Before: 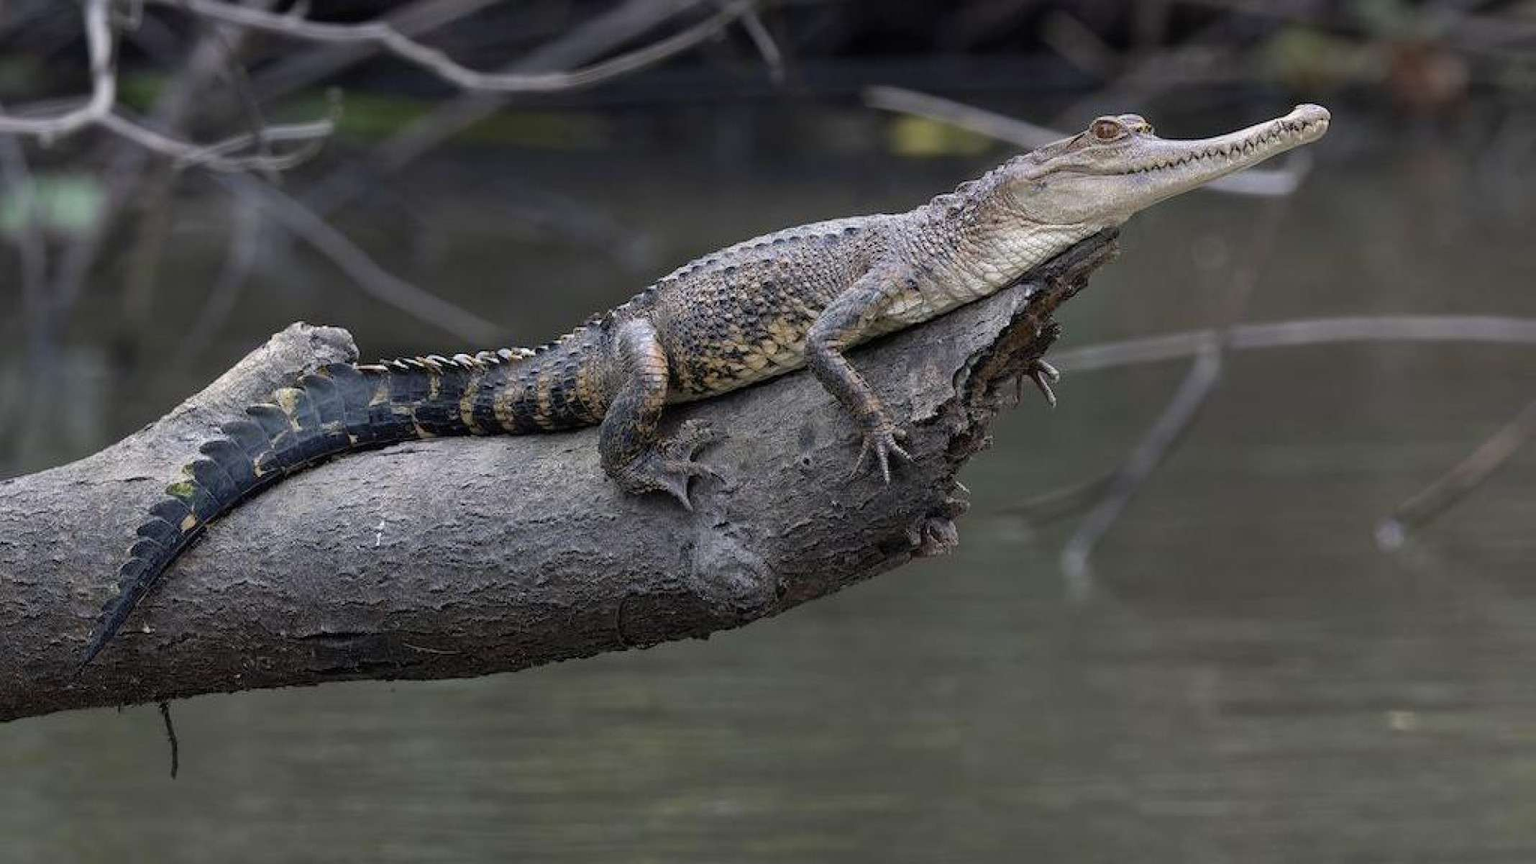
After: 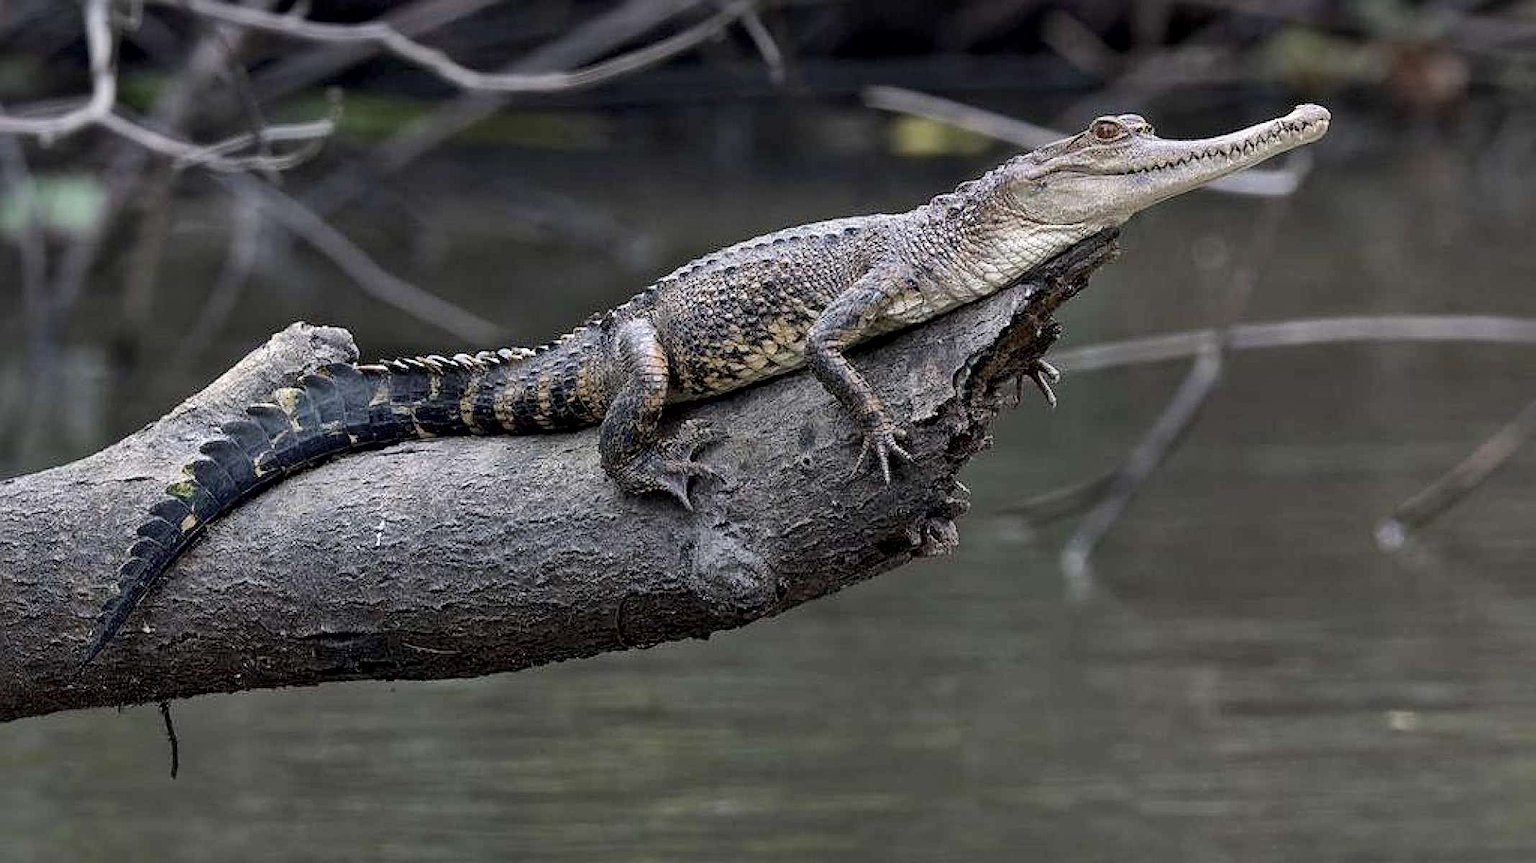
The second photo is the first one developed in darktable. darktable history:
sharpen: on, module defaults
local contrast: mode bilateral grid, contrast 26, coarseness 47, detail 151%, midtone range 0.2
